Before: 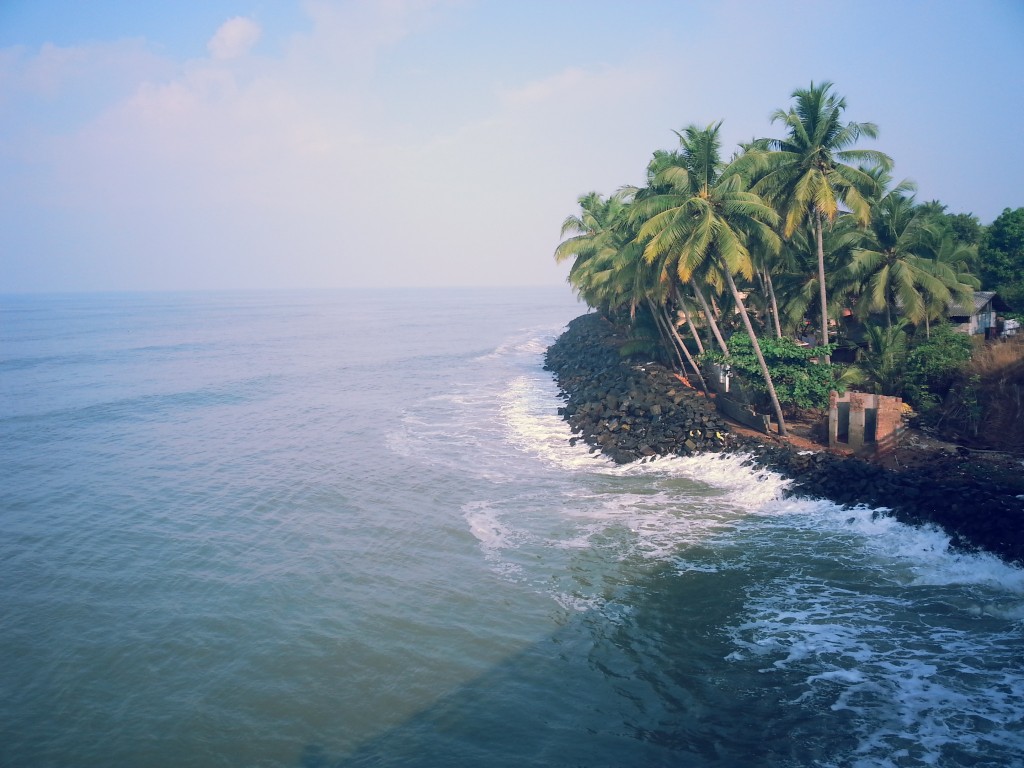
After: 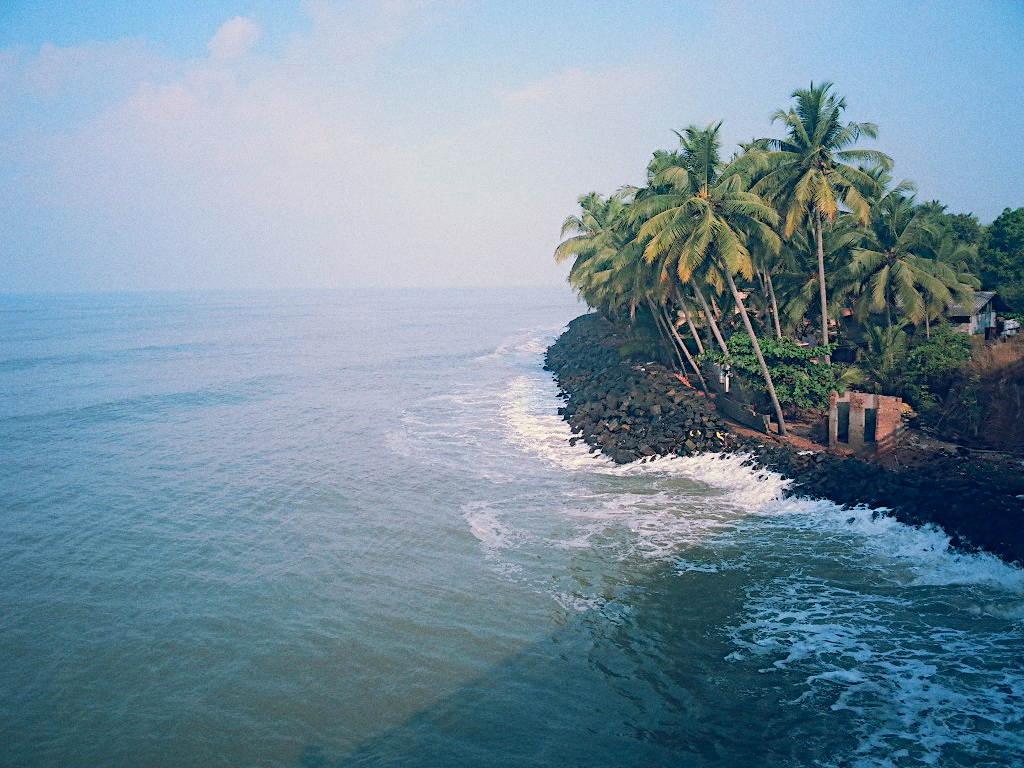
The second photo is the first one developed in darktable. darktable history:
diffuse or sharpen "_builtin_sharpen demosaicing | AA filter": edge sensitivity 1, 1st order anisotropy 100%, 2nd order anisotropy 100%, 3rd order anisotropy 100%, 4th order anisotropy 100%, 1st order speed -25%, 2nd order speed -25%, 3rd order speed -25%, 4th order speed -25%
rgb primaries "nice": tint hue -2.48°, red hue -0.024, green purity 1.08, blue hue -0.112, blue purity 1.17
color balance rgb "filmic": shadows lift › chroma 2%, shadows lift › hue 200.7°, highlights gain › chroma 1.5%, highlights gain › hue 42.65°, global offset › luminance 1%, perceptual saturation grading › highlights -33.8%, perceptual saturation grading › shadows 28.92%, perceptual brilliance grading › highlights 10.1%, perceptual brilliance grading › shadows -10.8%, global vibrance 24.56%, contrast -9.93%
grain: on, module defaults
contrast equalizer "negative clarity": octaves 7, y [[0.6 ×6], [0.55 ×6], [0 ×6], [0 ×6], [0 ×6]], mix -0.3
